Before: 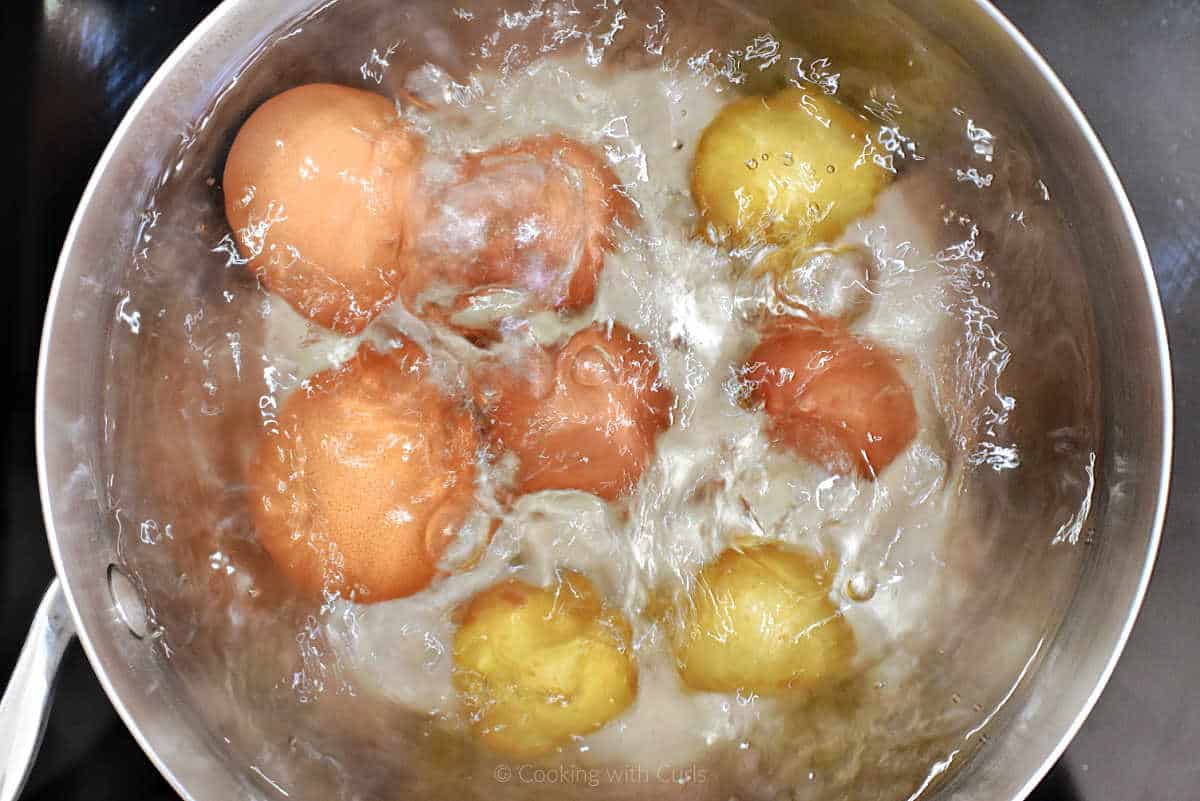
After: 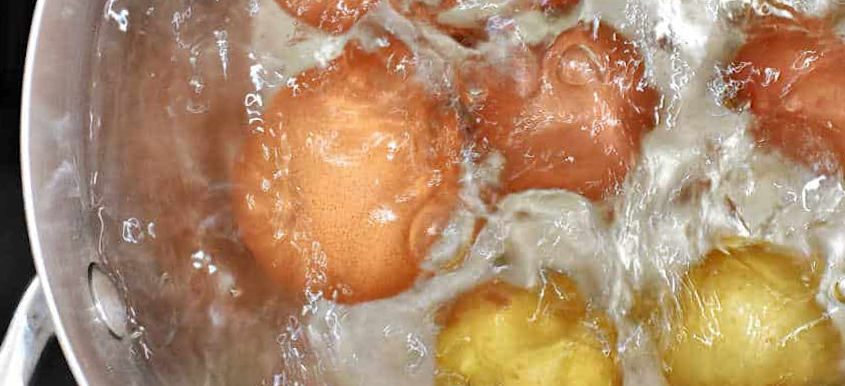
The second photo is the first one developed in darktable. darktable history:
shadows and highlights: radius 133.83, soften with gaussian
rotate and perspective: rotation 0.226°, lens shift (vertical) -0.042, crop left 0.023, crop right 0.982, crop top 0.006, crop bottom 0.994
crop: top 36.498%, right 27.964%, bottom 14.995%
